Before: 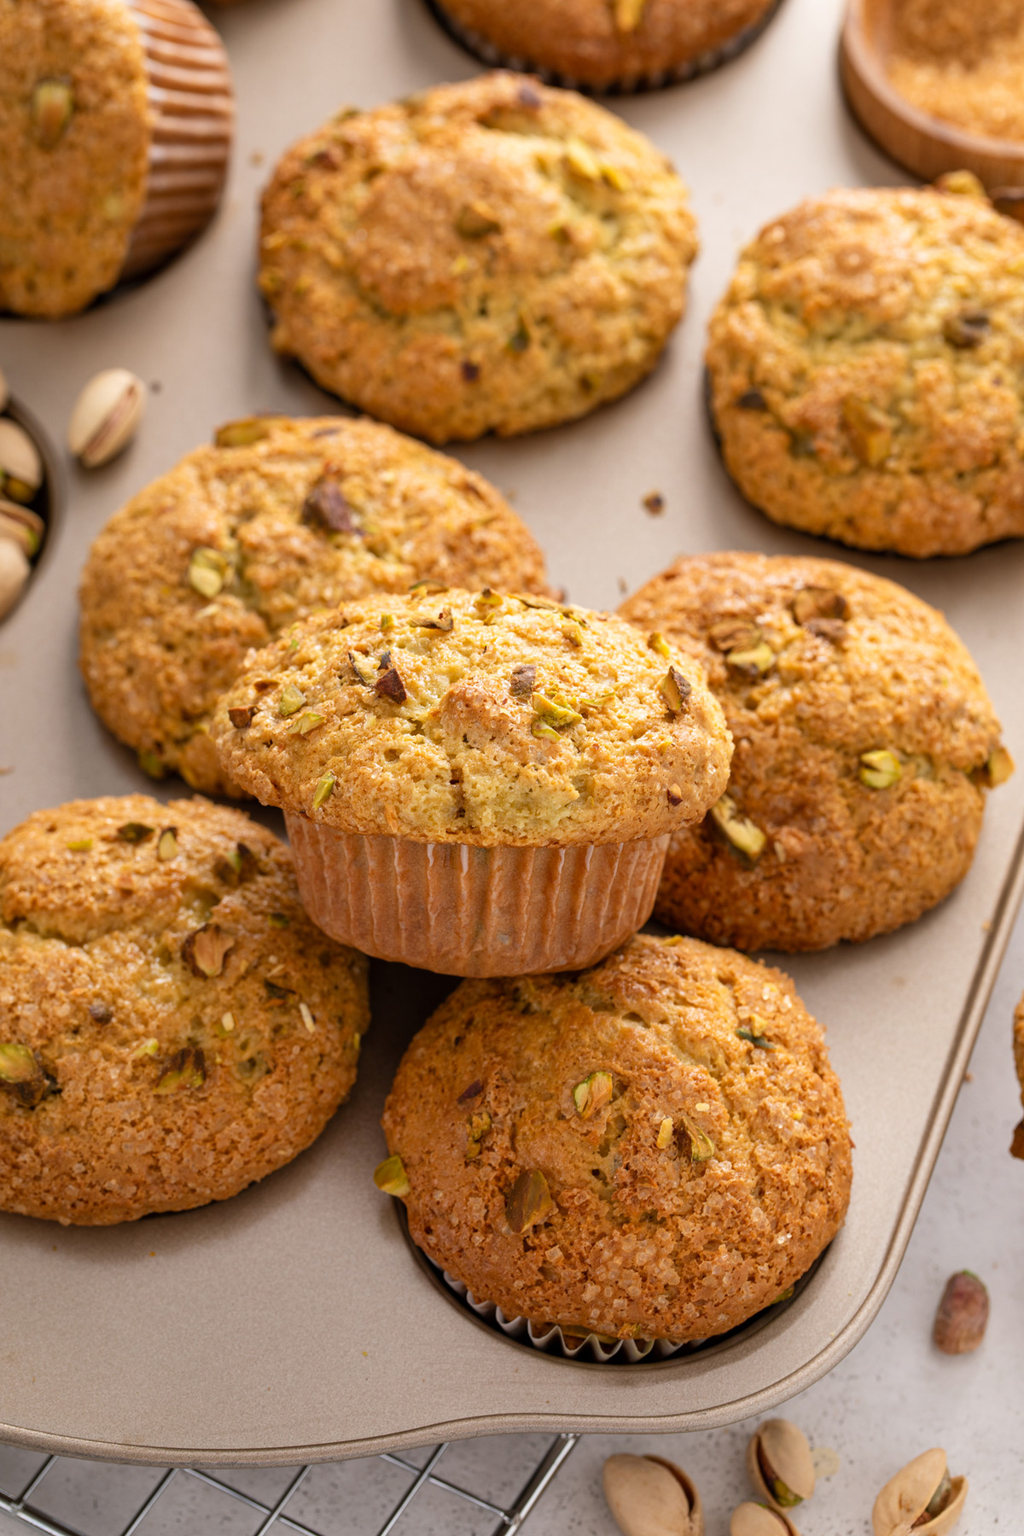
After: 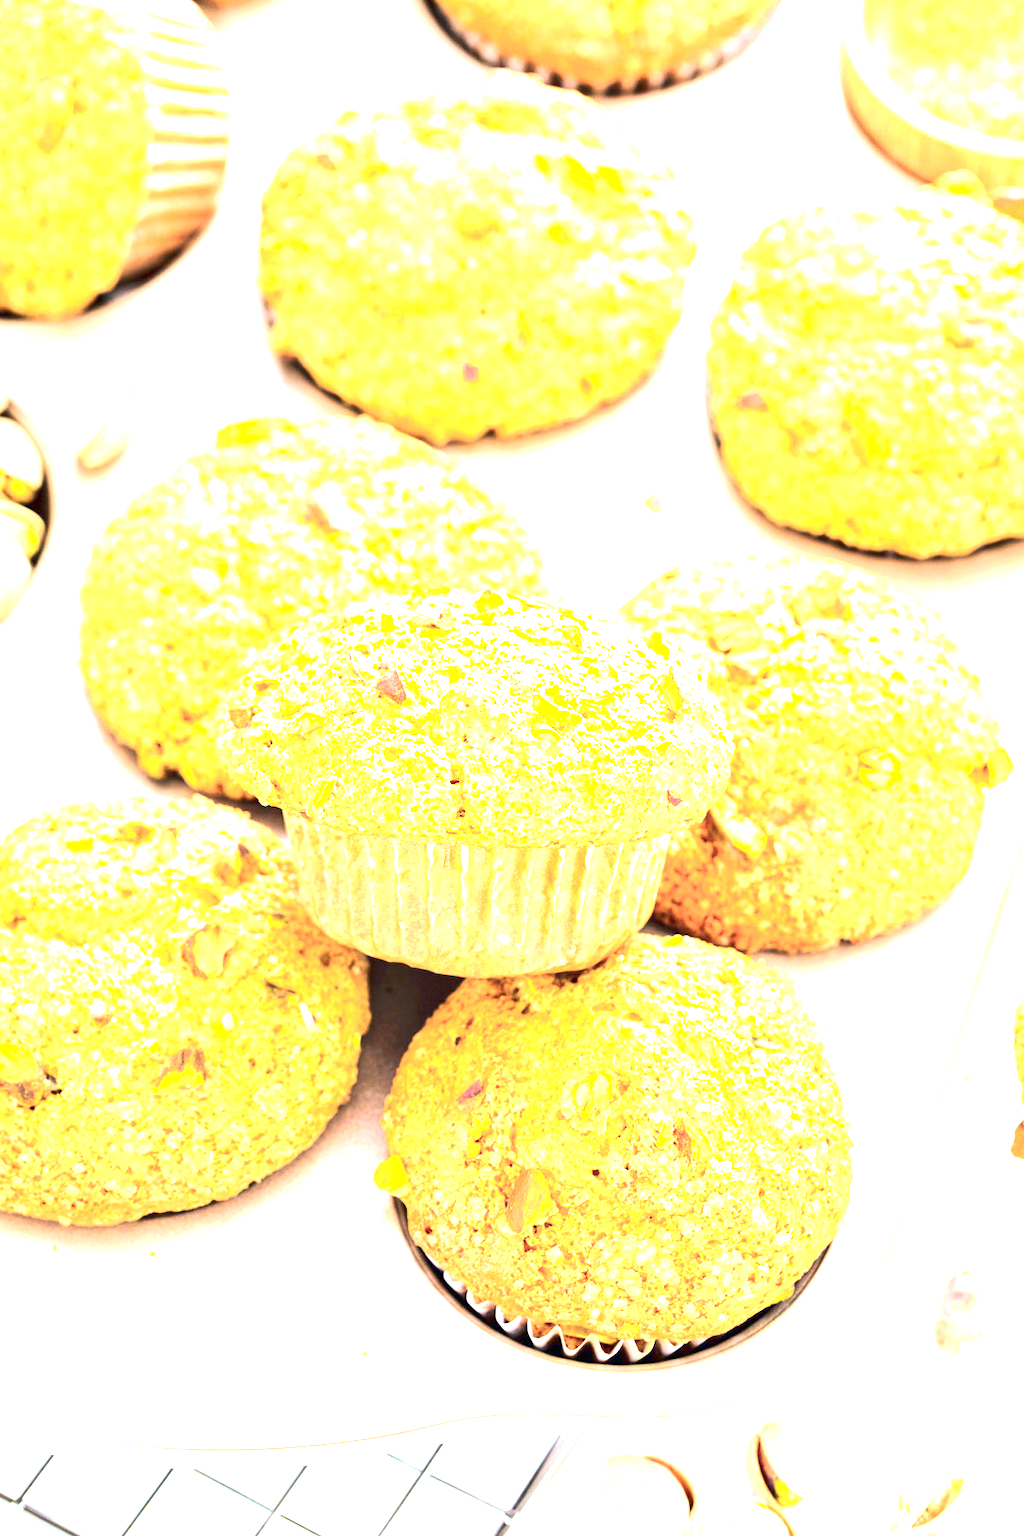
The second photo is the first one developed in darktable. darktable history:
color calibration: output R [0.994, 0.059, -0.119, 0], output G [-0.036, 1.09, -0.119, 0], output B [0.078, -0.108, 0.961, 0], illuminant custom, x 0.388, y 0.387, temperature 3834.49 K
contrast brightness saturation: contrast 0.273
exposure: black level correction 0, exposure 4.061 EV, compensate highlight preservation false
